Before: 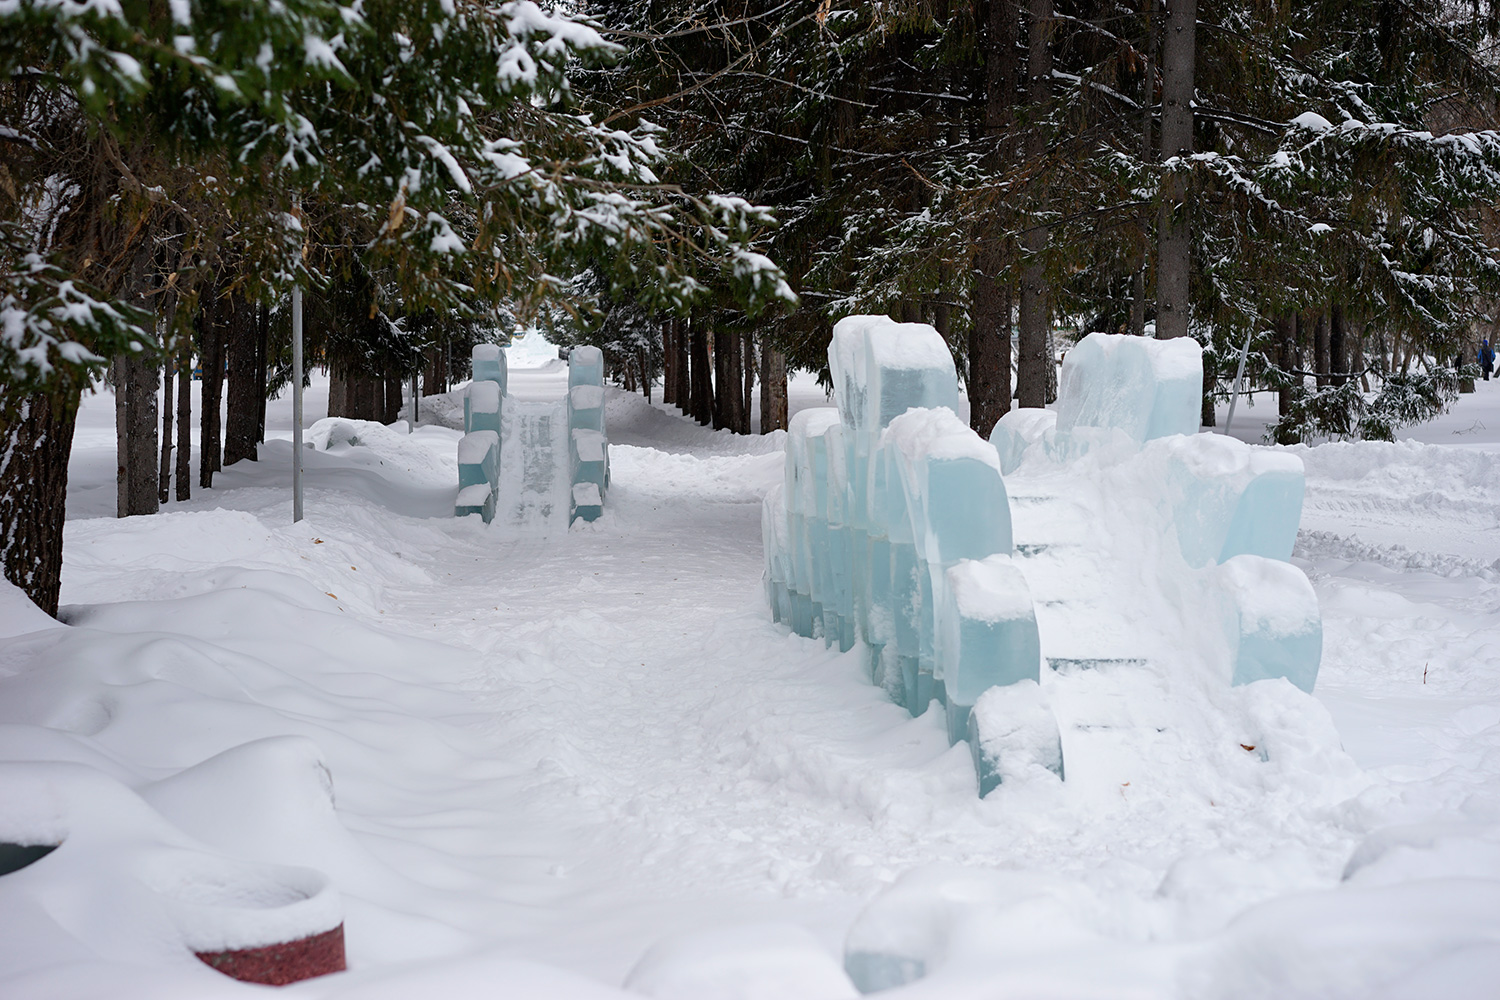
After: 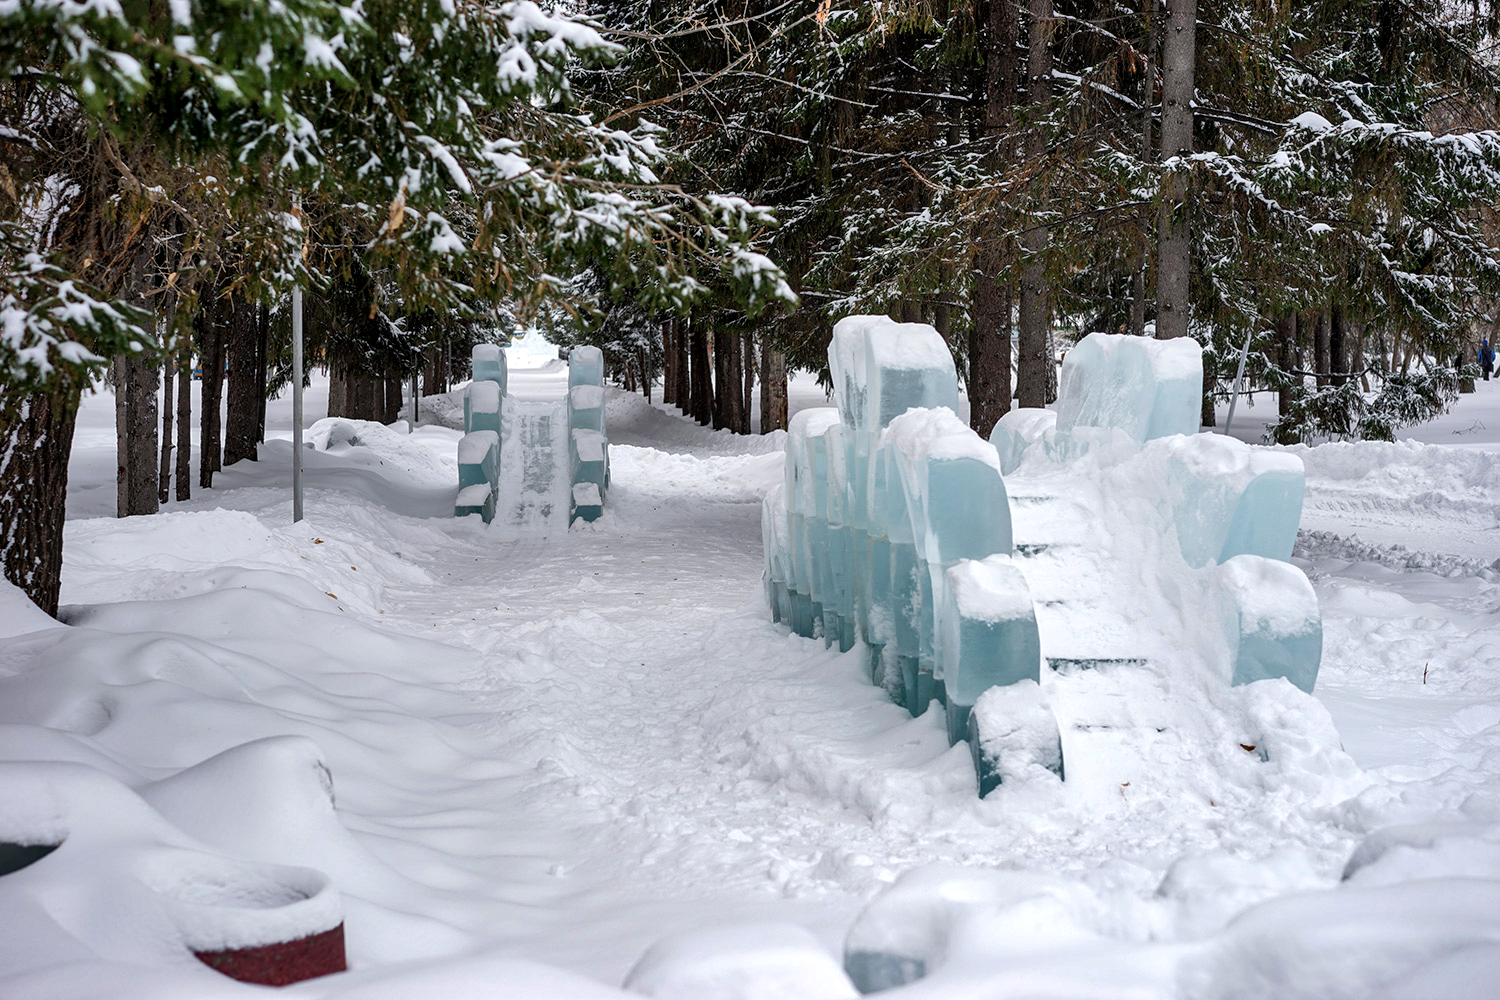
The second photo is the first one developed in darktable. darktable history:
shadows and highlights: soften with gaussian
exposure: exposure 0.203 EV, compensate exposure bias true, compensate highlight preservation false
local contrast: detail 130%
